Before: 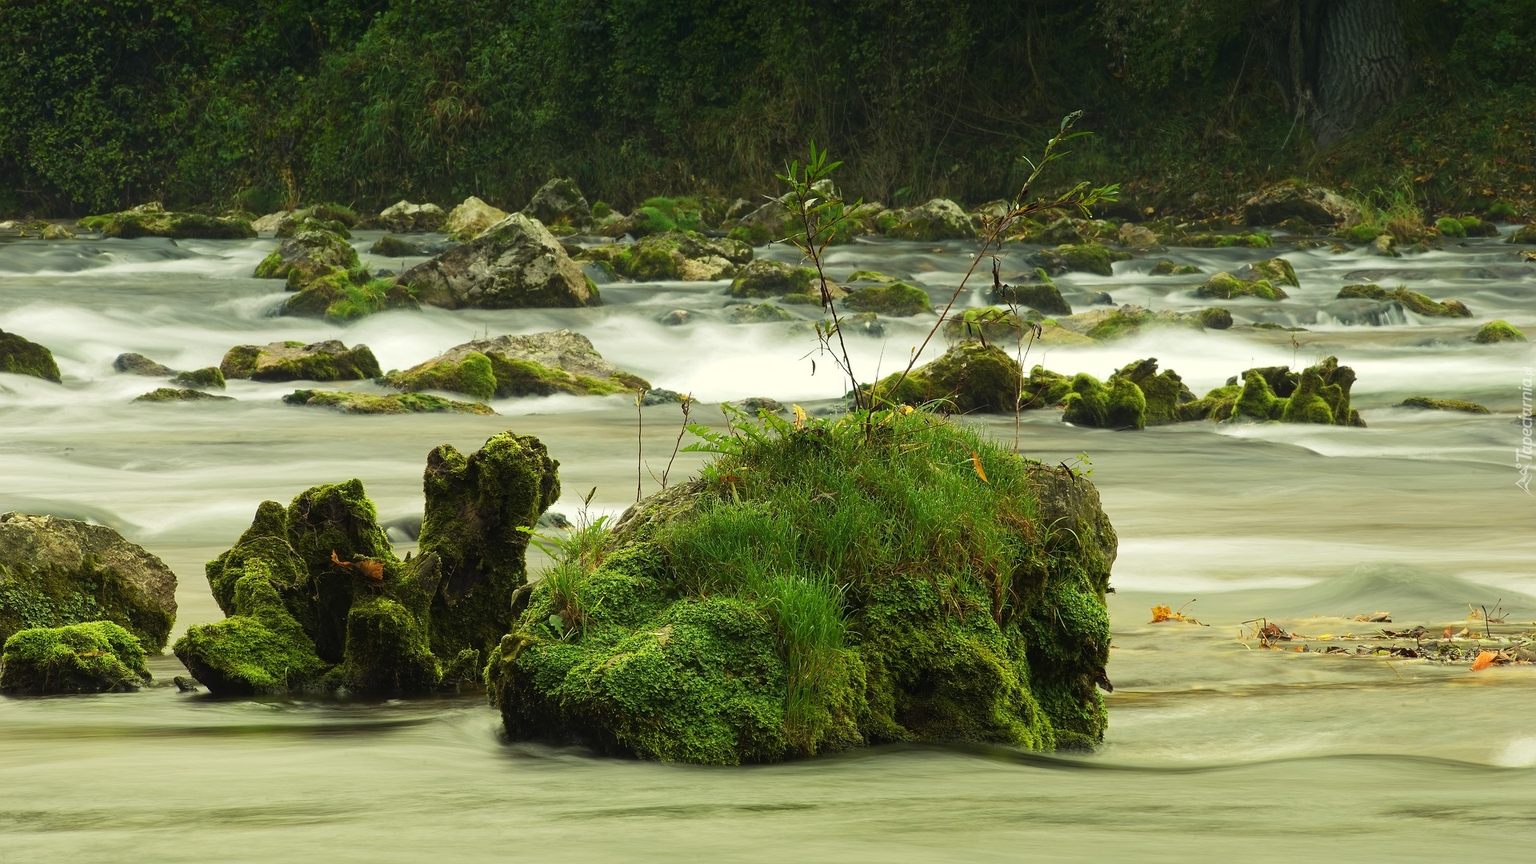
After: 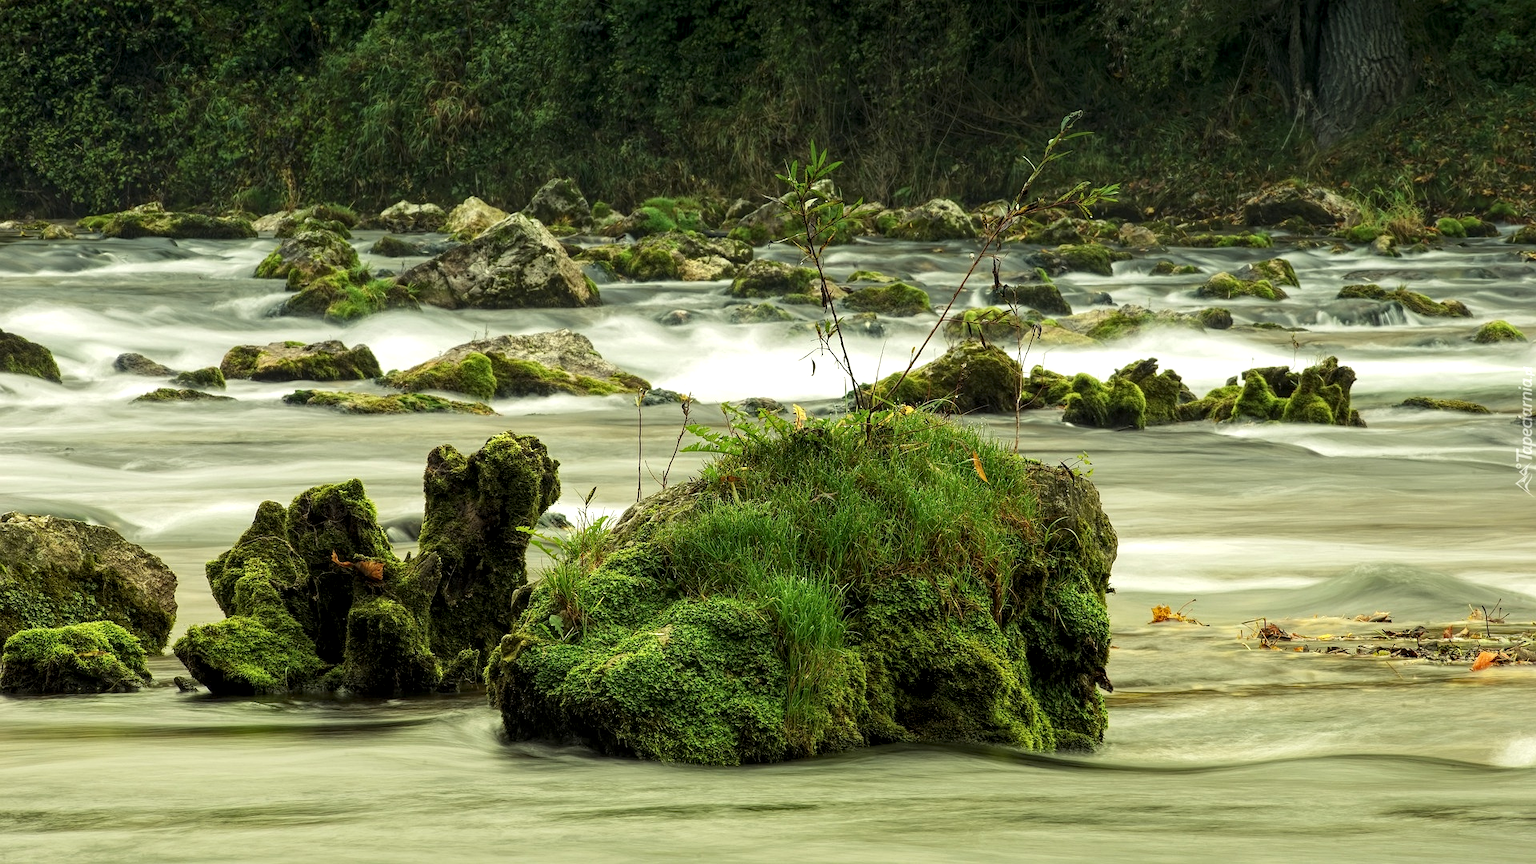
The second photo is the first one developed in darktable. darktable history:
local contrast: highlights 105%, shadows 99%, detail 200%, midtone range 0.2
